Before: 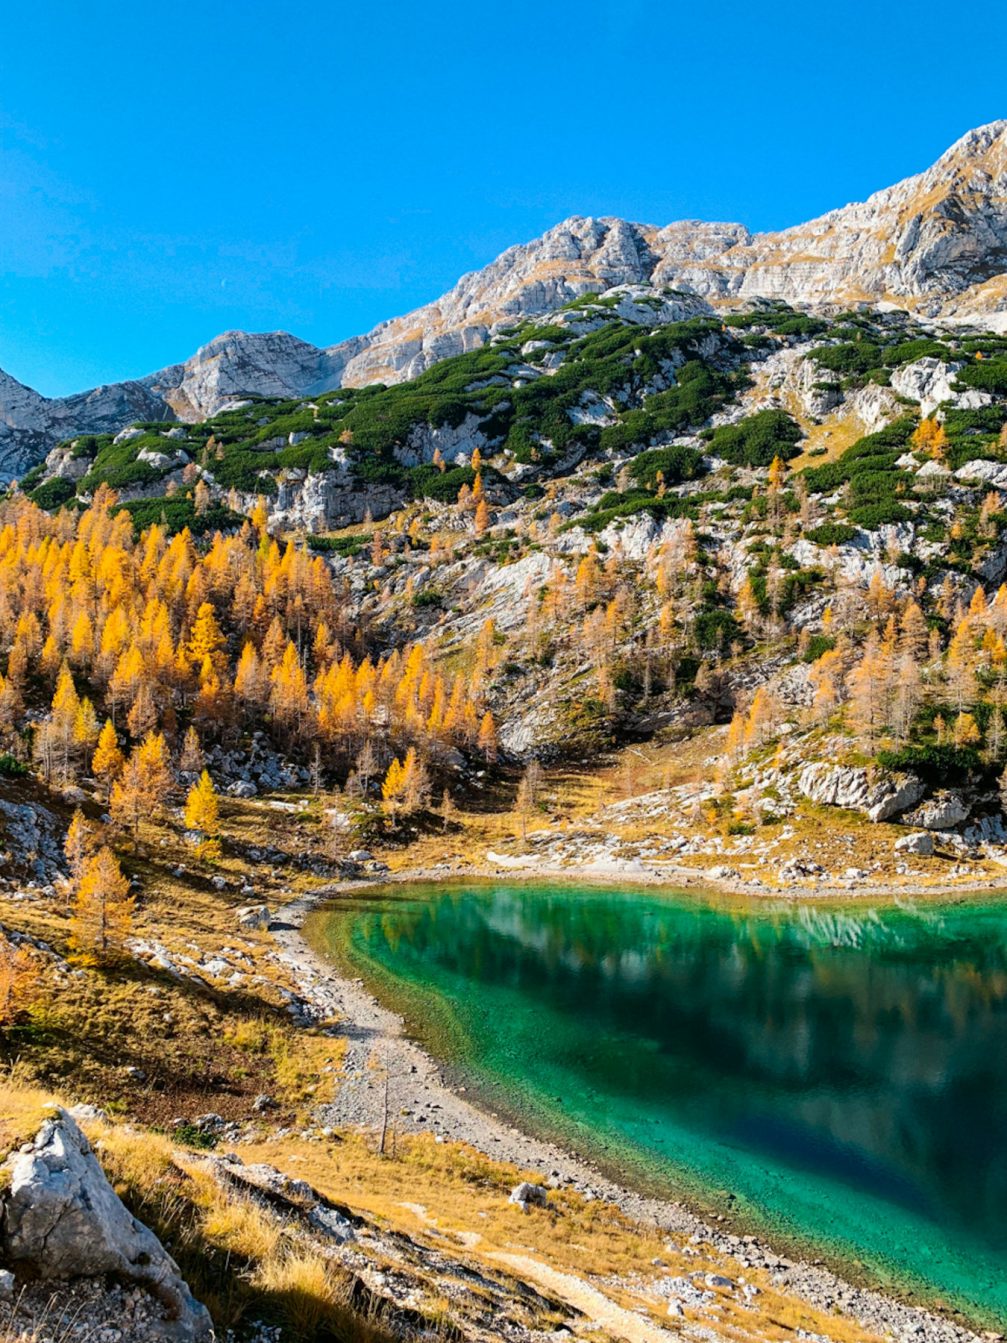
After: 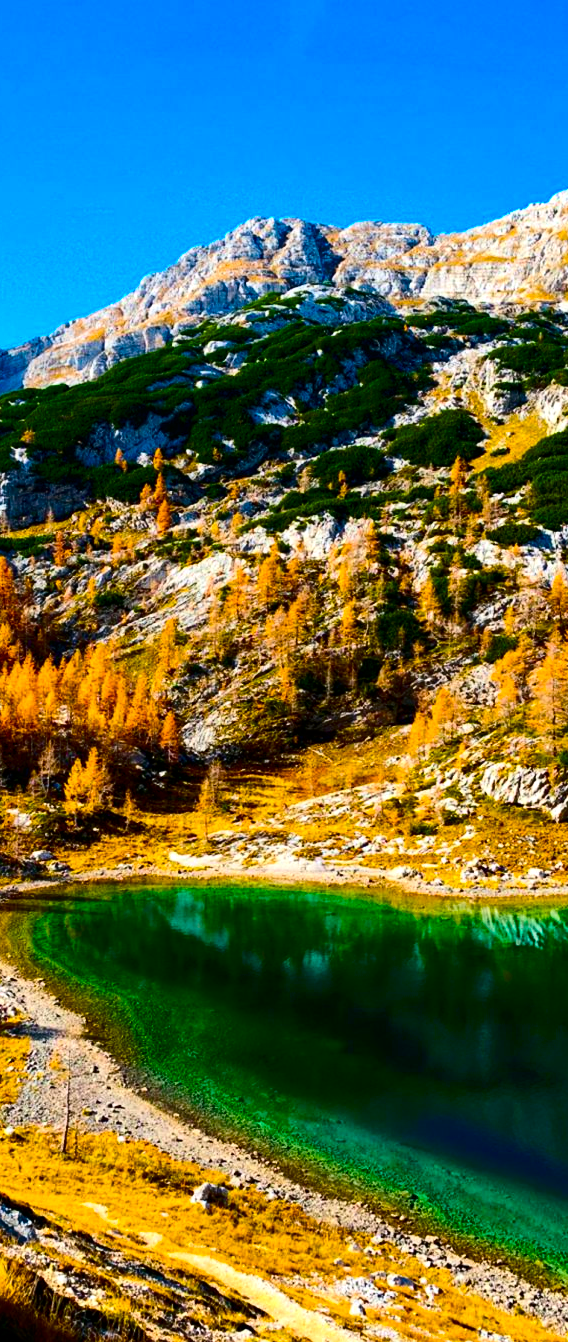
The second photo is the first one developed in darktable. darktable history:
crop: left 31.585%, top 0.022%, right 11.993%
contrast brightness saturation: contrast 0.221, brightness -0.192, saturation 0.239
color balance rgb: shadows lift › chroma 0.685%, shadows lift › hue 112.6°, power › hue 325.41°, perceptual saturation grading › global saturation 36.619%, perceptual saturation grading › shadows 34.845%, global vibrance 30.315%, contrast 10%
